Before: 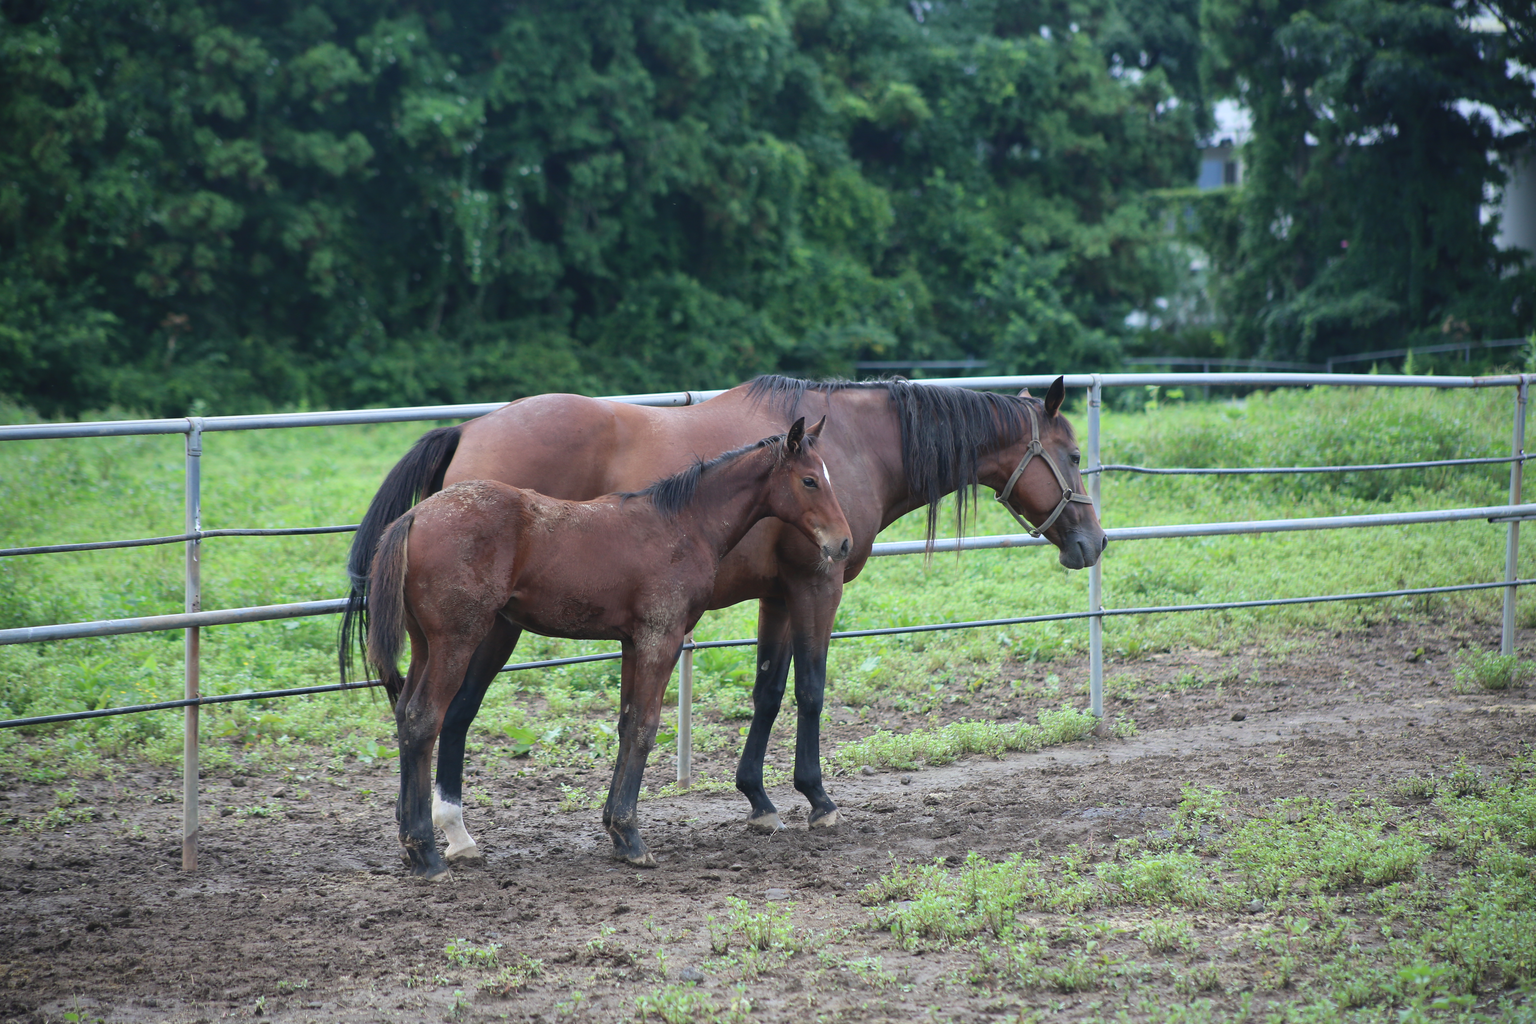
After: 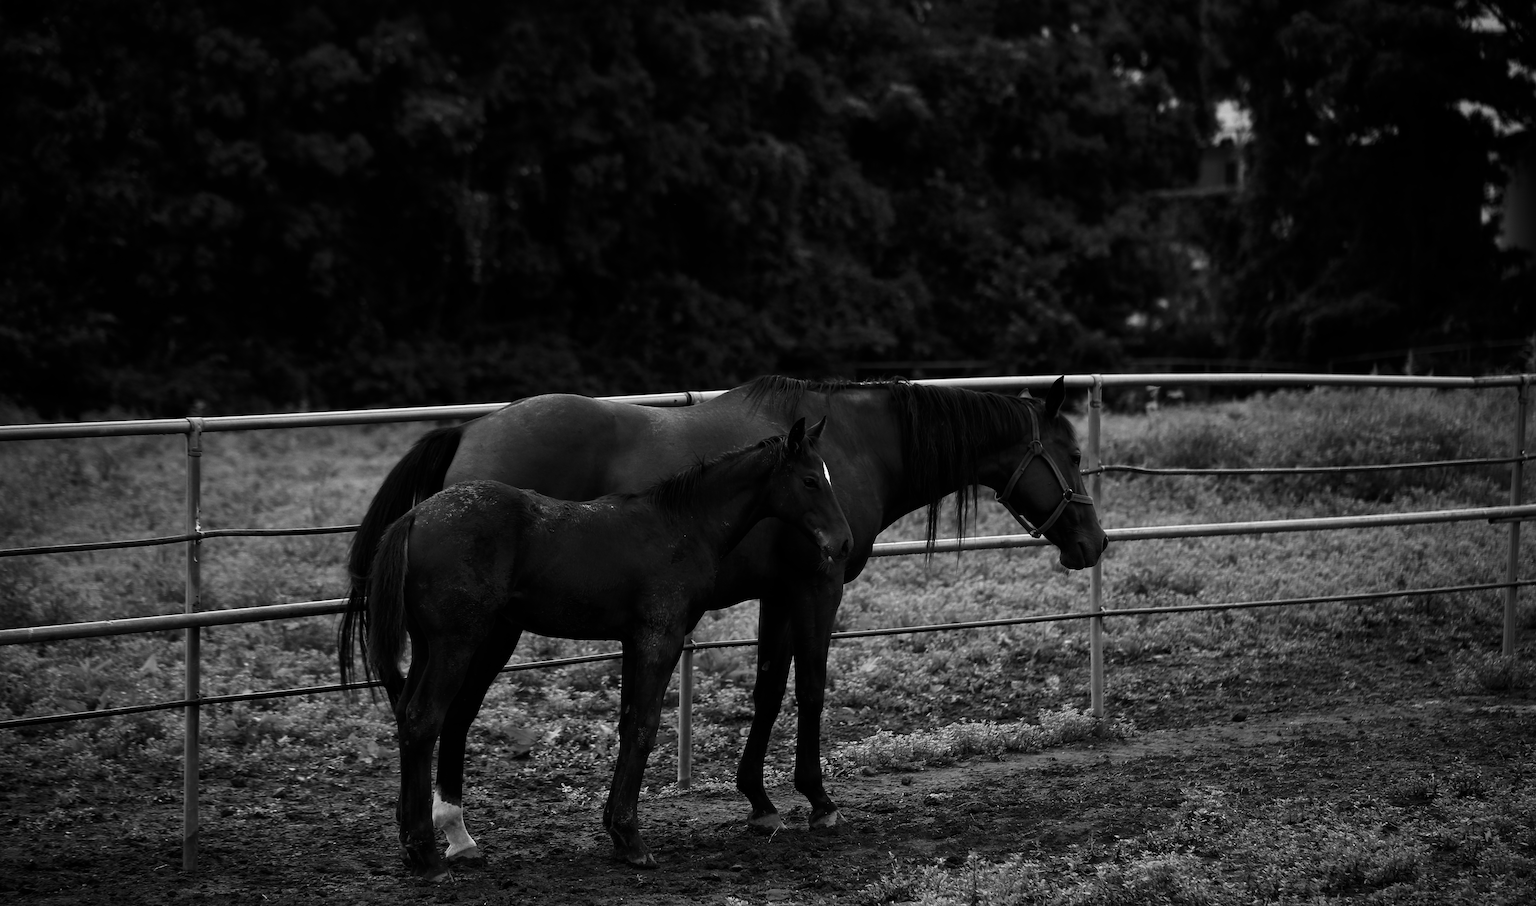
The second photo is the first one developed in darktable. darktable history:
contrast brightness saturation: contrast 0.02, brightness -1, saturation -1
crop and rotate: top 0%, bottom 11.49%
grain: coarseness 0.09 ISO, strength 10%
white balance: red 1.08, blue 0.791
